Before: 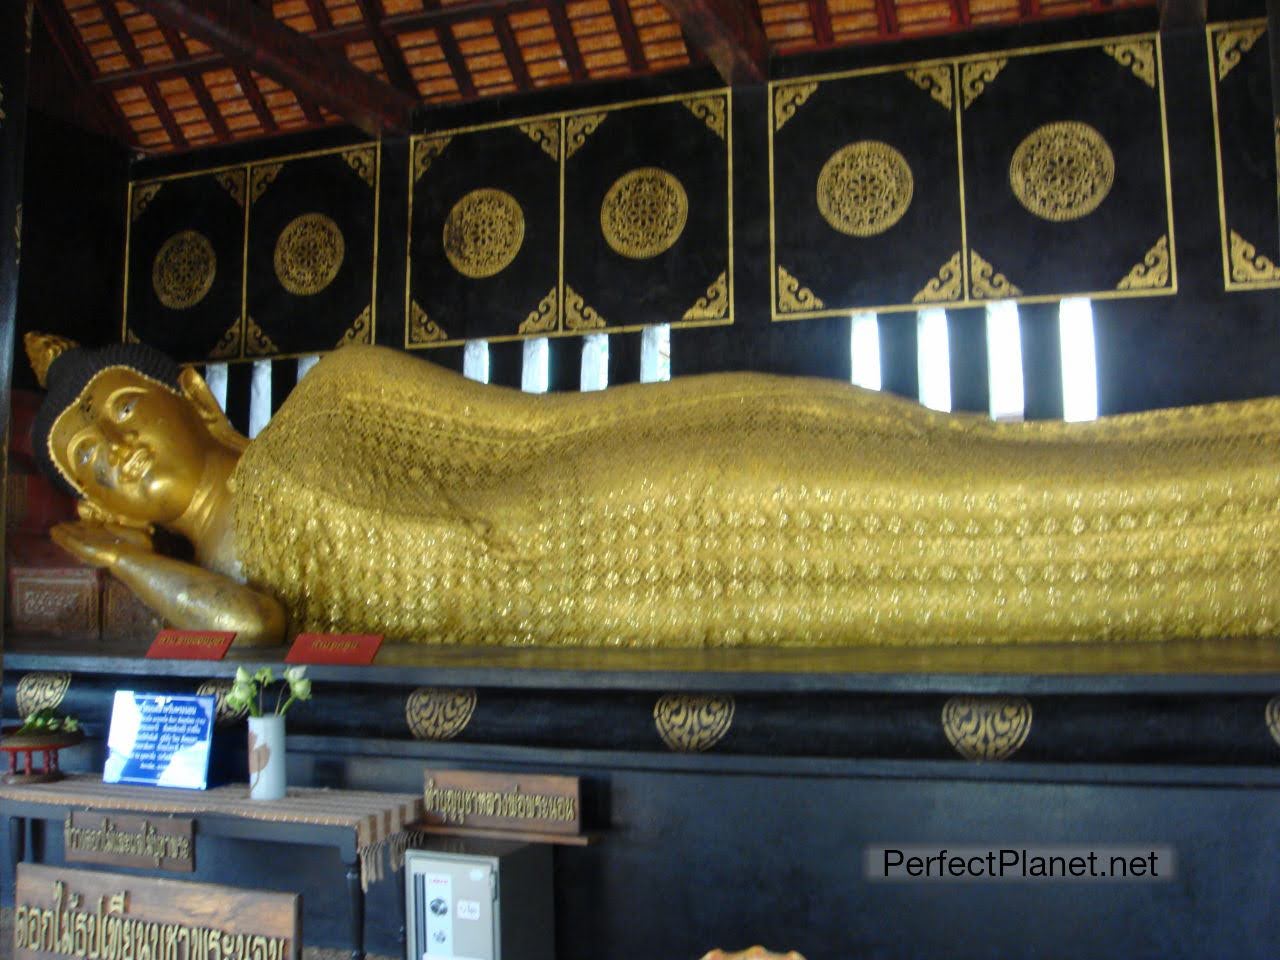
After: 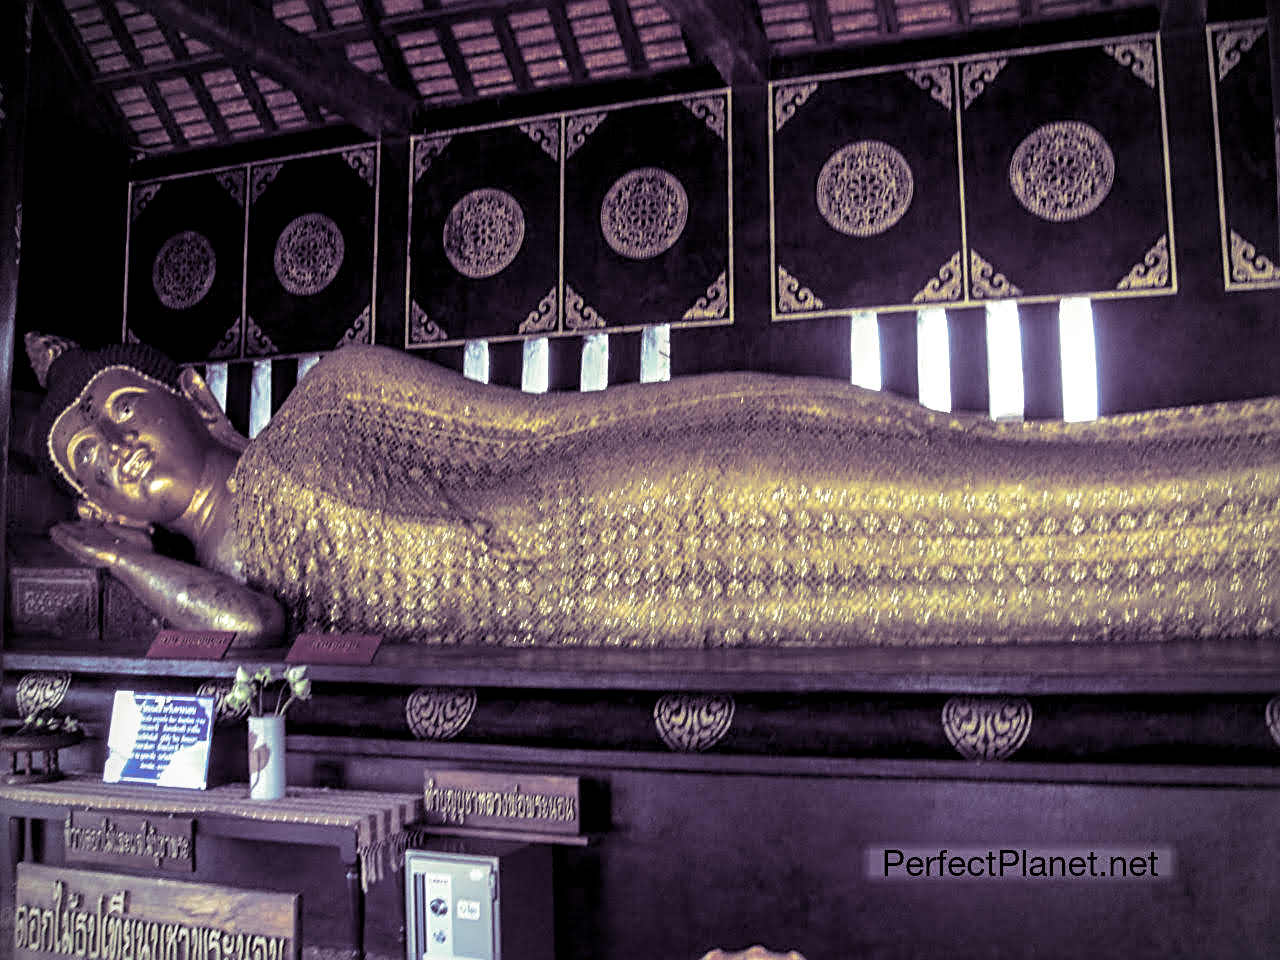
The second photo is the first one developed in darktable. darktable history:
local contrast: highlights 25%, detail 150%
split-toning: shadows › hue 266.4°, shadows › saturation 0.4, highlights › hue 61.2°, highlights › saturation 0.3, compress 0%
vignetting: fall-off radius 63.6%
sharpen: radius 2.543, amount 0.636
